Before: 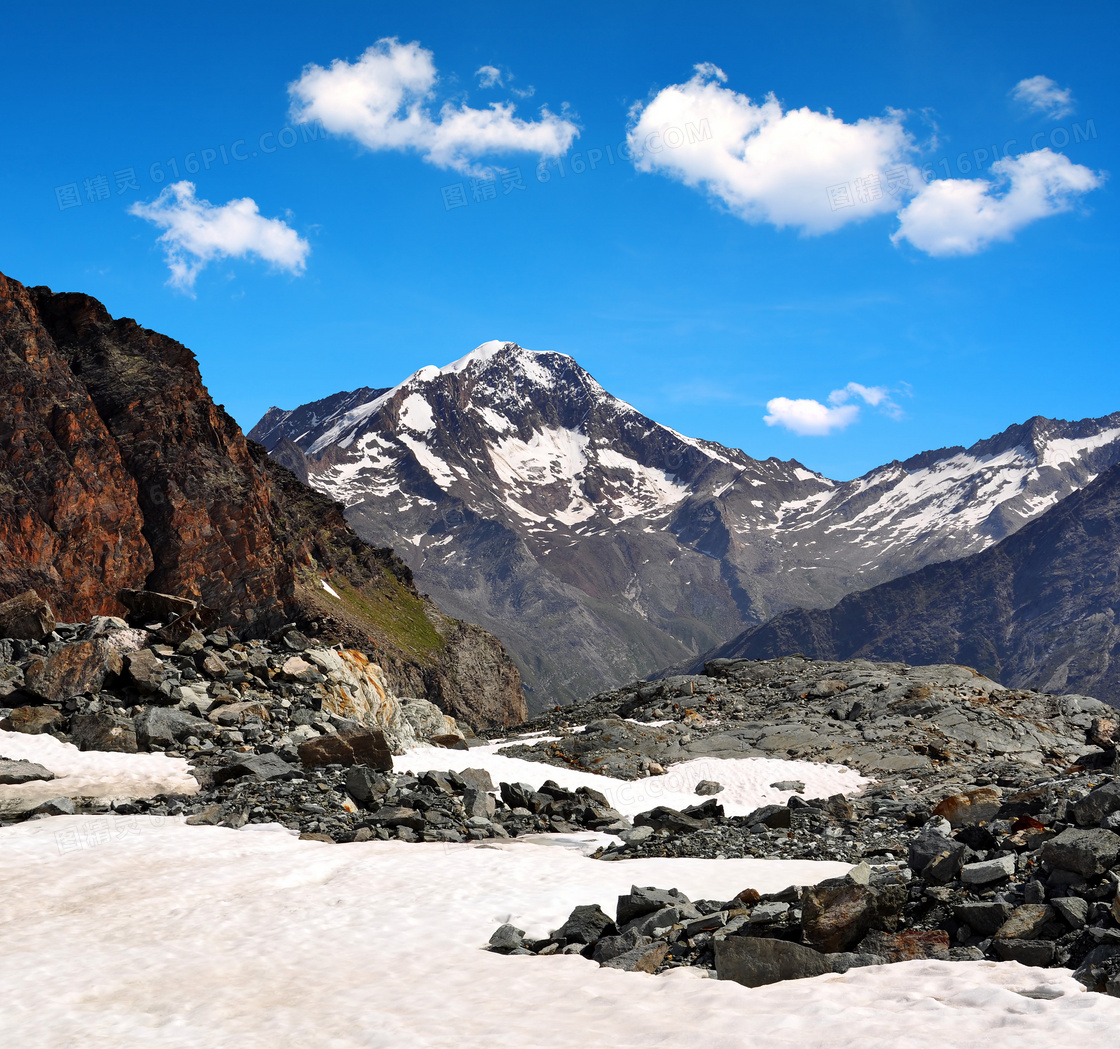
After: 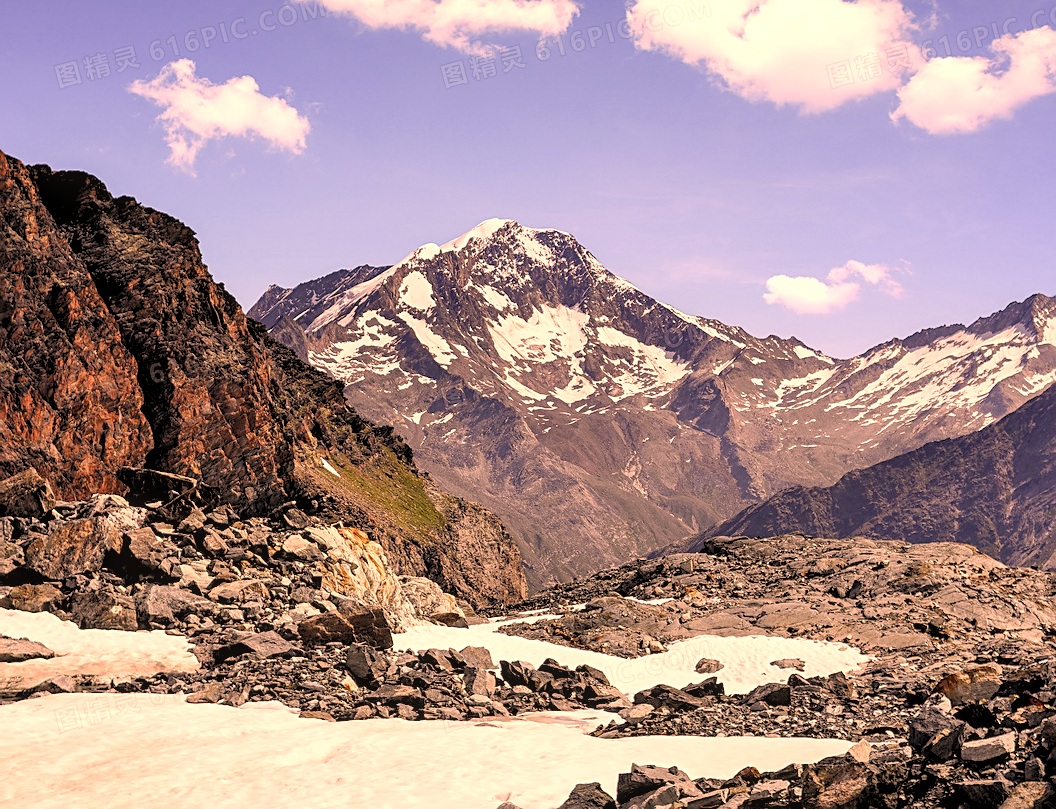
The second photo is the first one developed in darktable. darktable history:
color correction: highlights a* 40, highlights b* 40, saturation 0.69
local contrast: on, module defaults
levels: black 3.83%, white 90.64%, levels [0.044, 0.416, 0.908]
sharpen: on, module defaults
crop and rotate: angle 0.03°, top 11.643%, right 5.651%, bottom 11.189%
